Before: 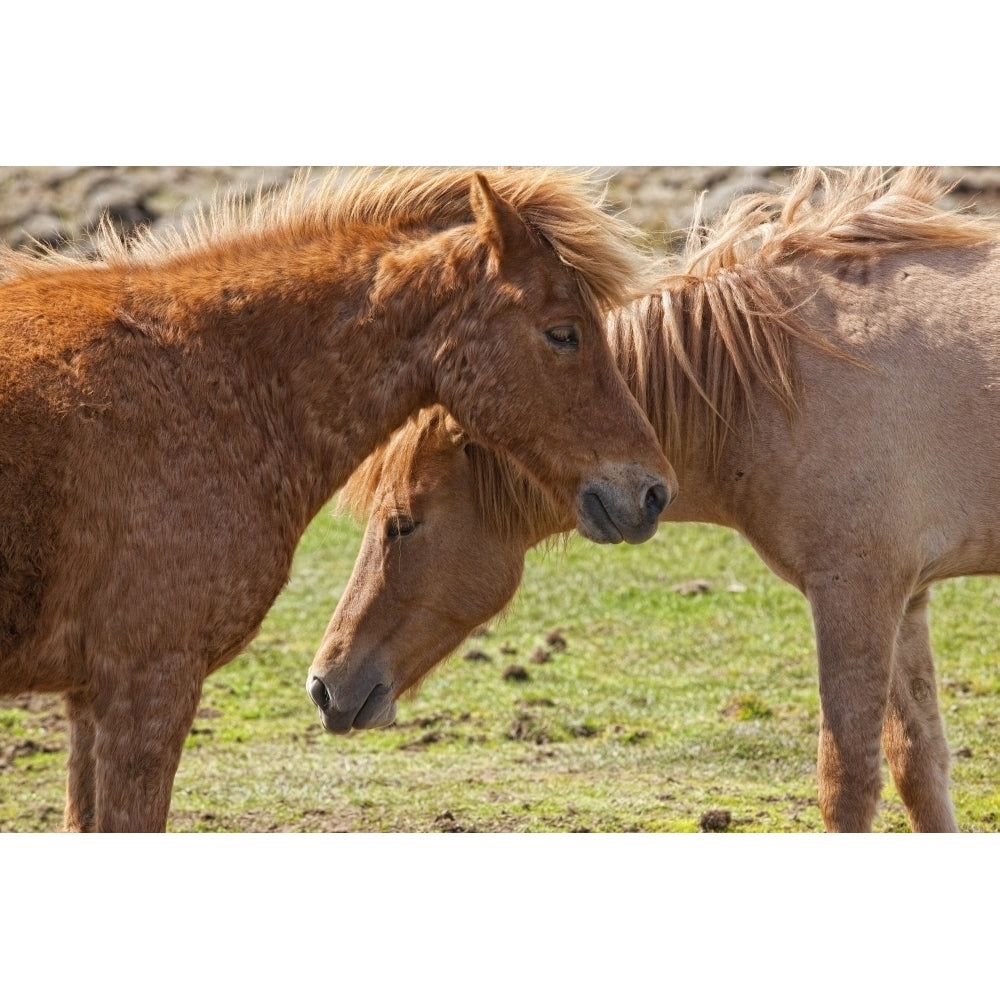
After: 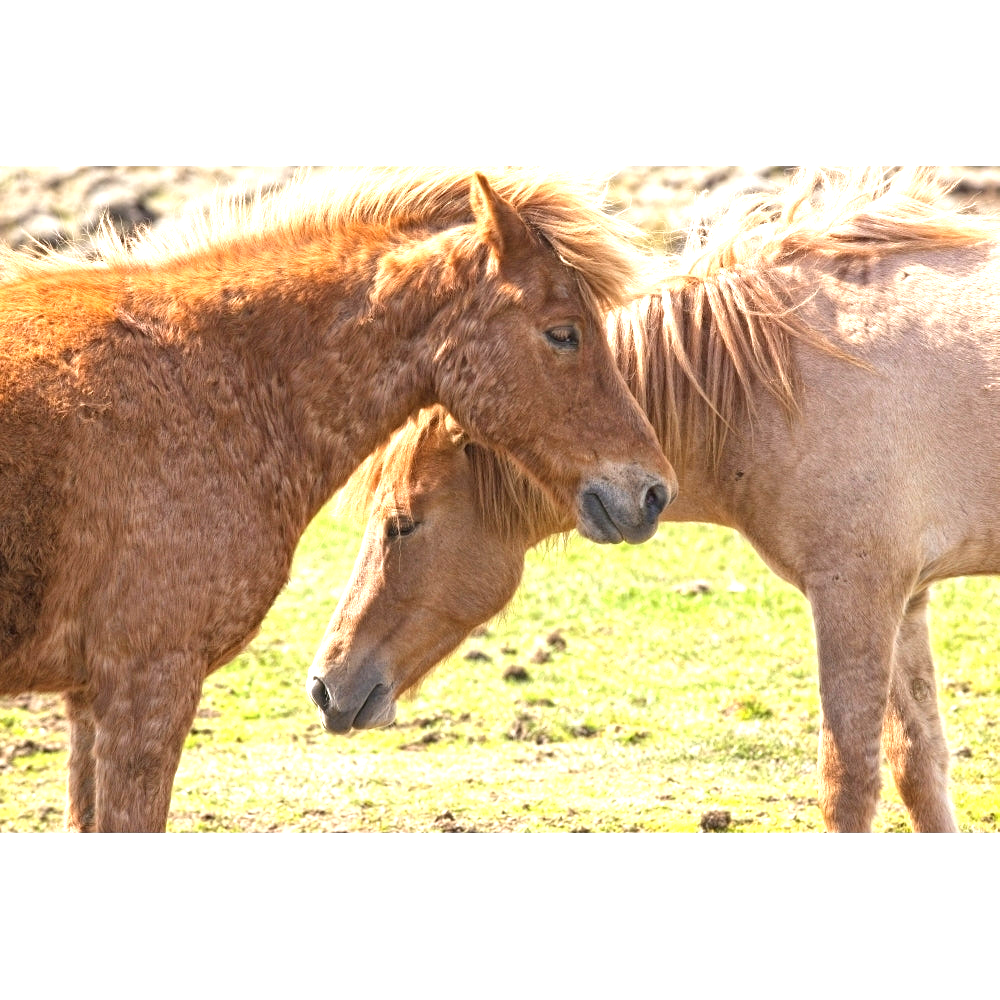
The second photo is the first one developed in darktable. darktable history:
exposure: black level correction 0, exposure 1.294 EV, compensate exposure bias true, compensate highlight preservation false
